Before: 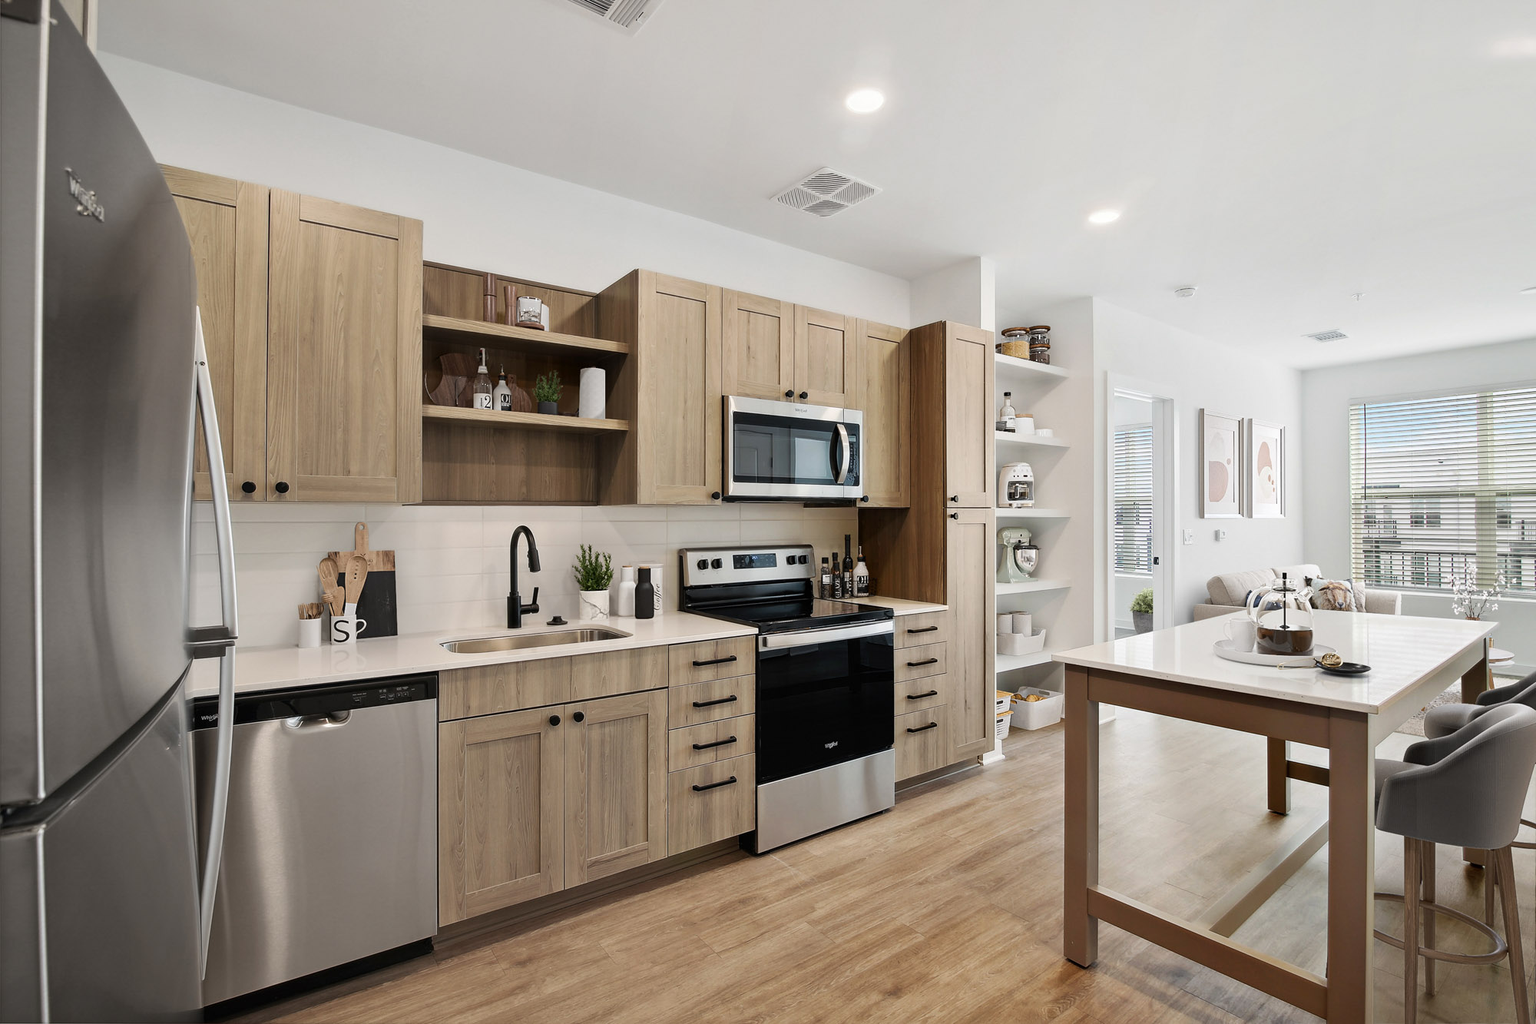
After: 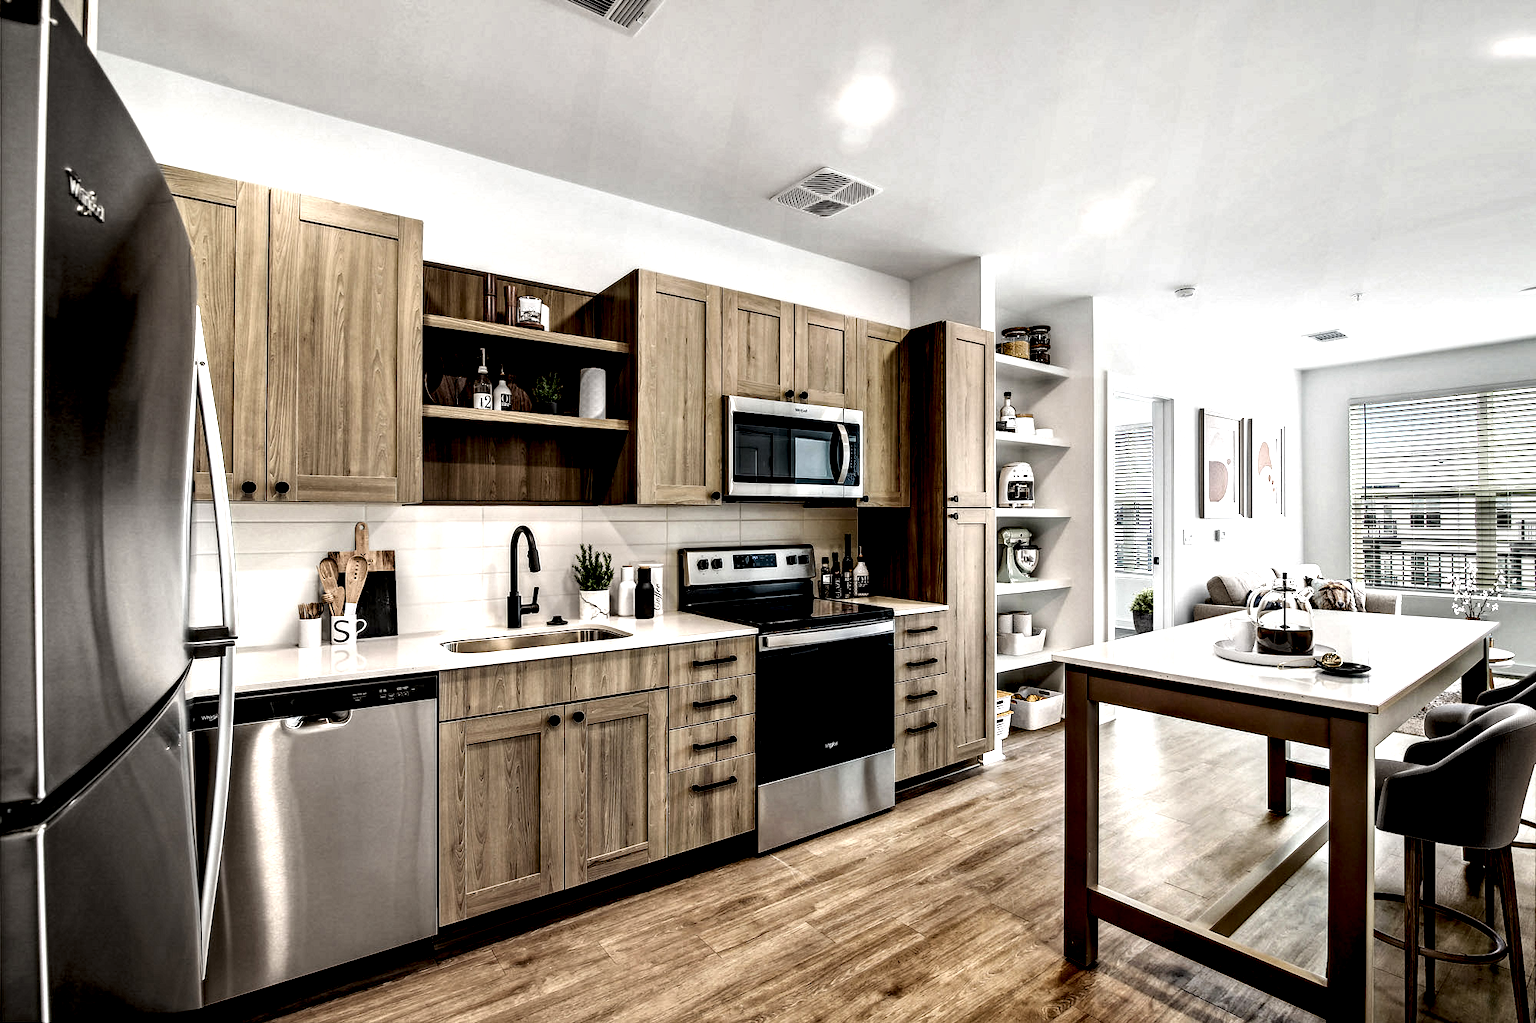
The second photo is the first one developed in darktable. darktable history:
local contrast: highlights 118%, shadows 42%, detail 294%
haze removal: compatibility mode true, adaptive false
